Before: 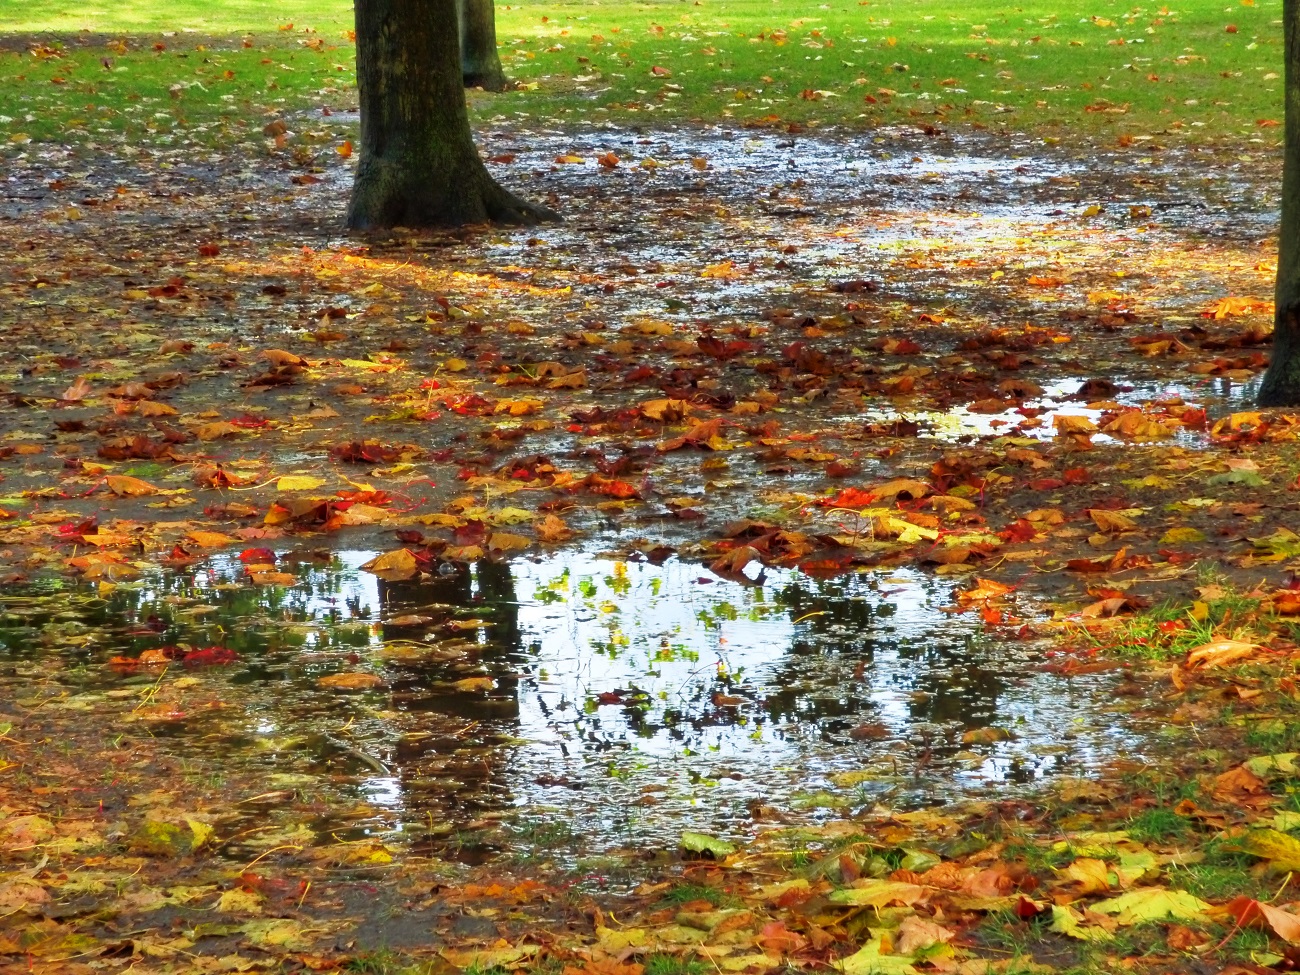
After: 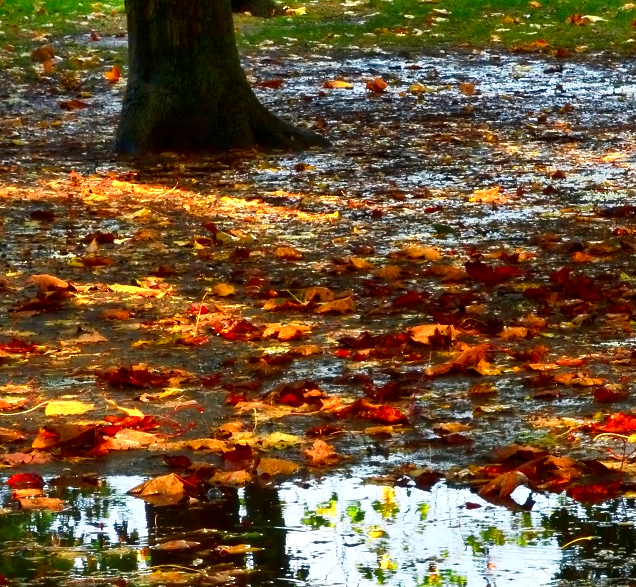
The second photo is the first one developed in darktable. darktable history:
color zones: curves: ch0 [(0.018, 0.548) (0.197, 0.654) (0.425, 0.447) (0.605, 0.658) (0.732, 0.579)]; ch1 [(0.105, 0.531) (0.224, 0.531) (0.386, 0.39) (0.618, 0.456) (0.732, 0.456) (0.956, 0.421)]; ch2 [(0.039, 0.583) (0.215, 0.465) (0.399, 0.544) (0.465, 0.548) (0.614, 0.447) (0.724, 0.43) (0.882, 0.623) (0.956, 0.632)]
crop: left 17.902%, top 7.732%, right 33.11%, bottom 32.036%
contrast brightness saturation: brightness -0.254, saturation 0.204
